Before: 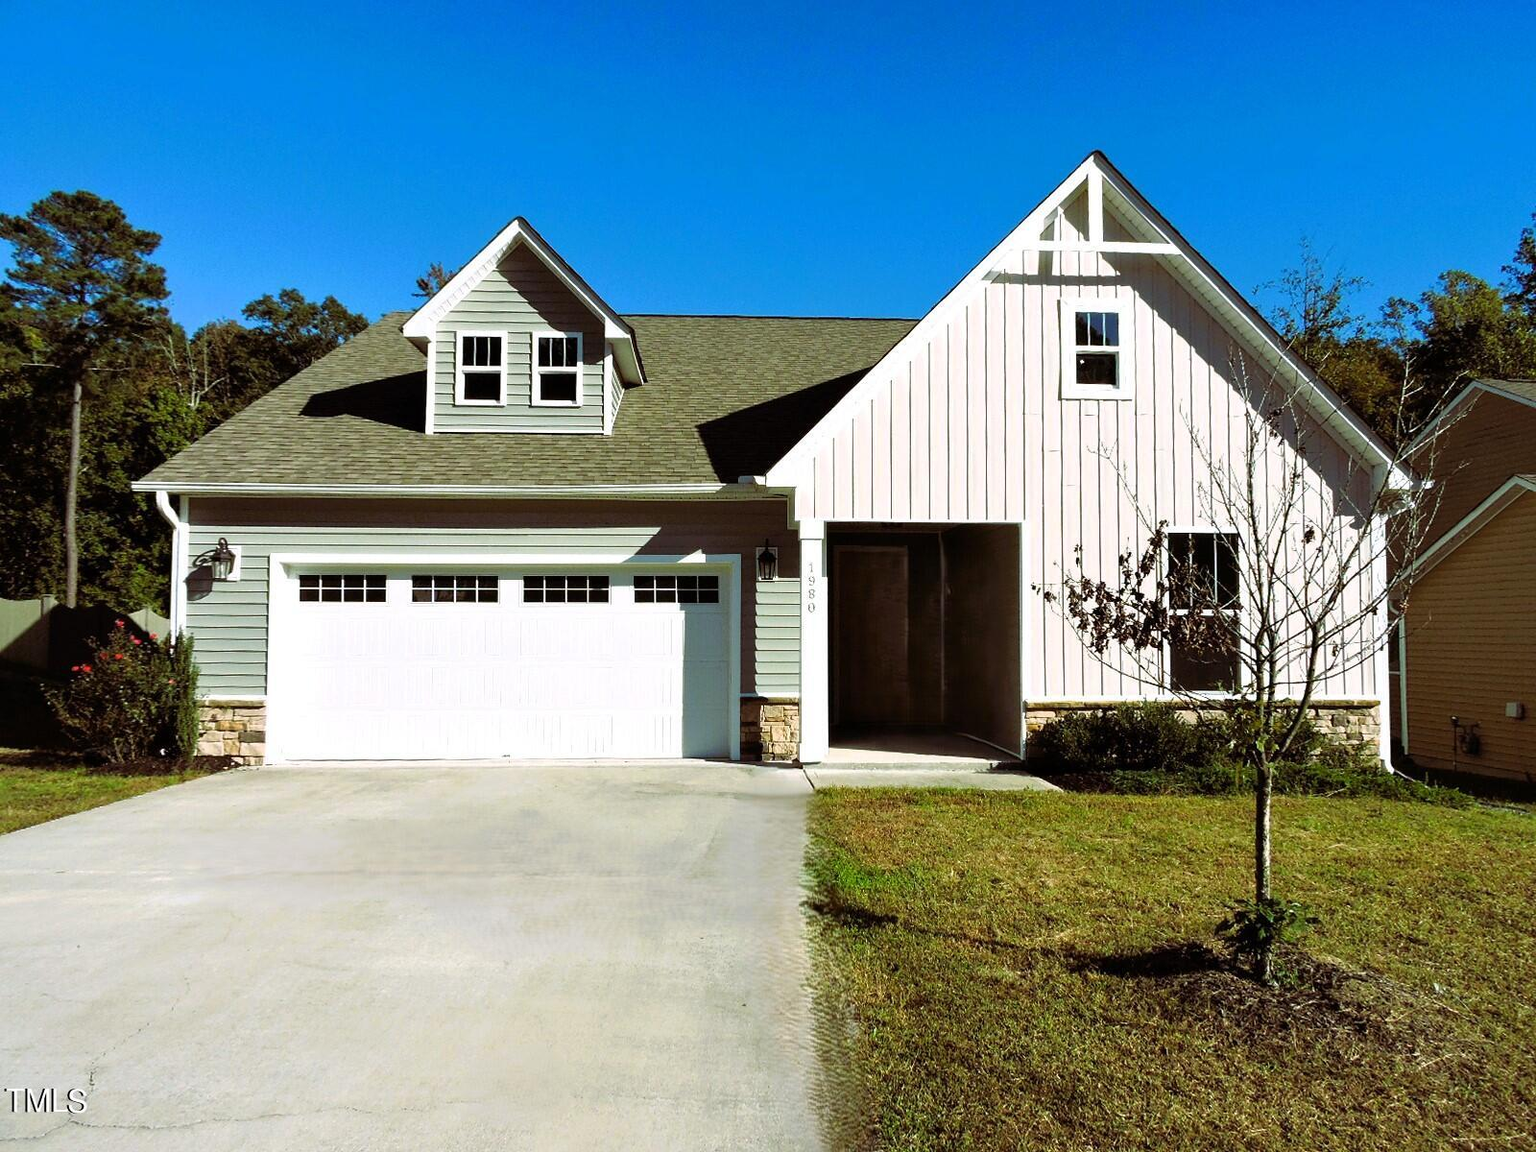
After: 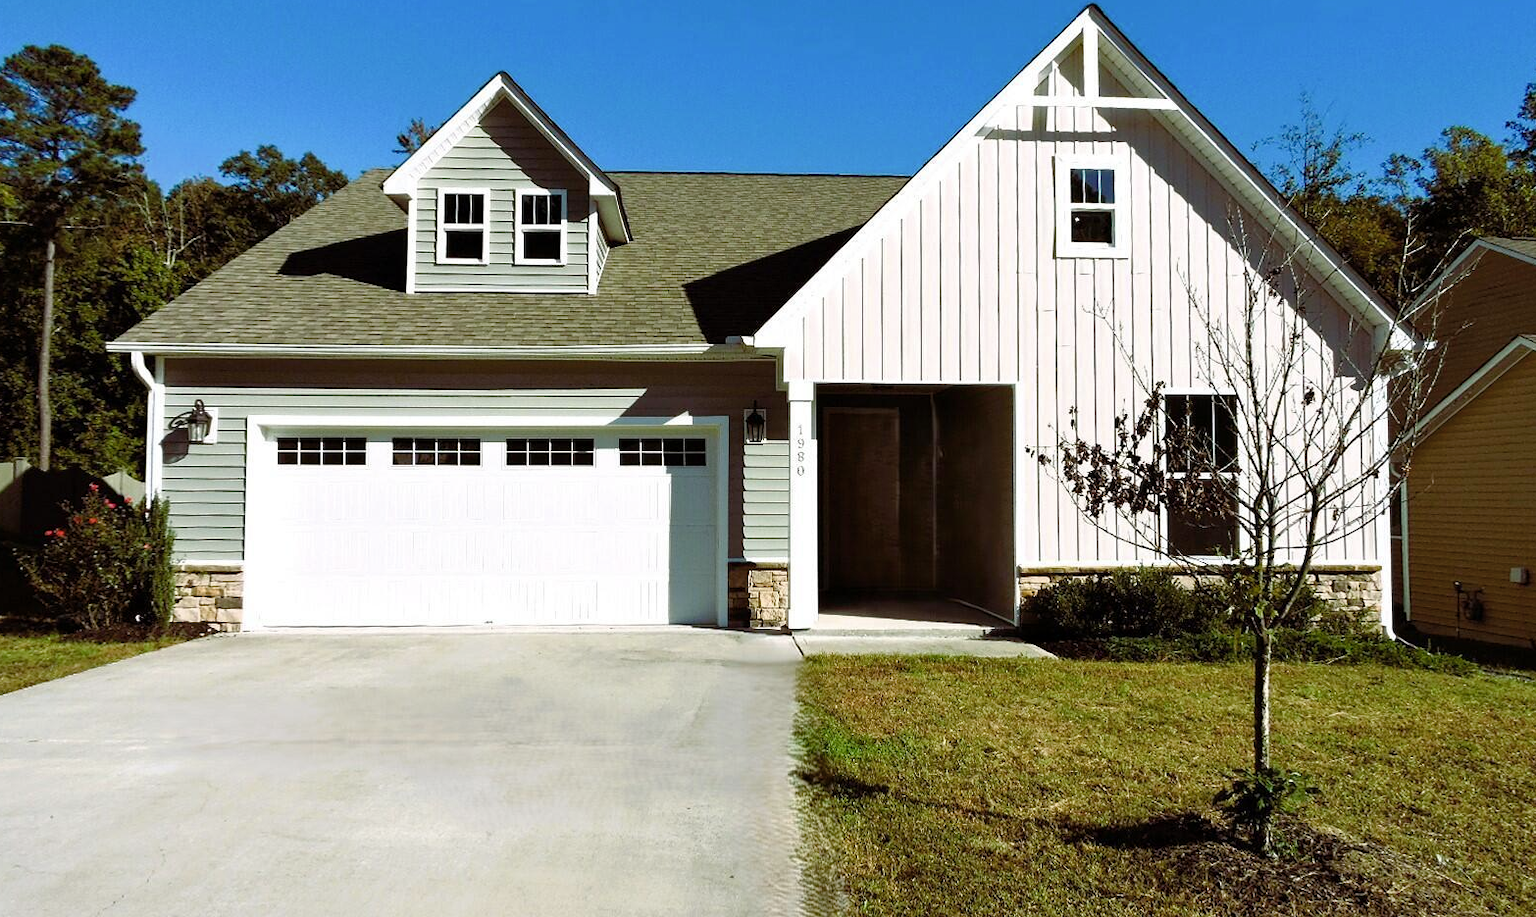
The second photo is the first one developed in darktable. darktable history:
color correction: saturation 0.8
crop and rotate: left 1.814%, top 12.818%, right 0.25%, bottom 9.225%
color balance rgb: perceptual saturation grading › global saturation 20%, perceptual saturation grading › highlights -25%, perceptual saturation grading › shadows 25%
